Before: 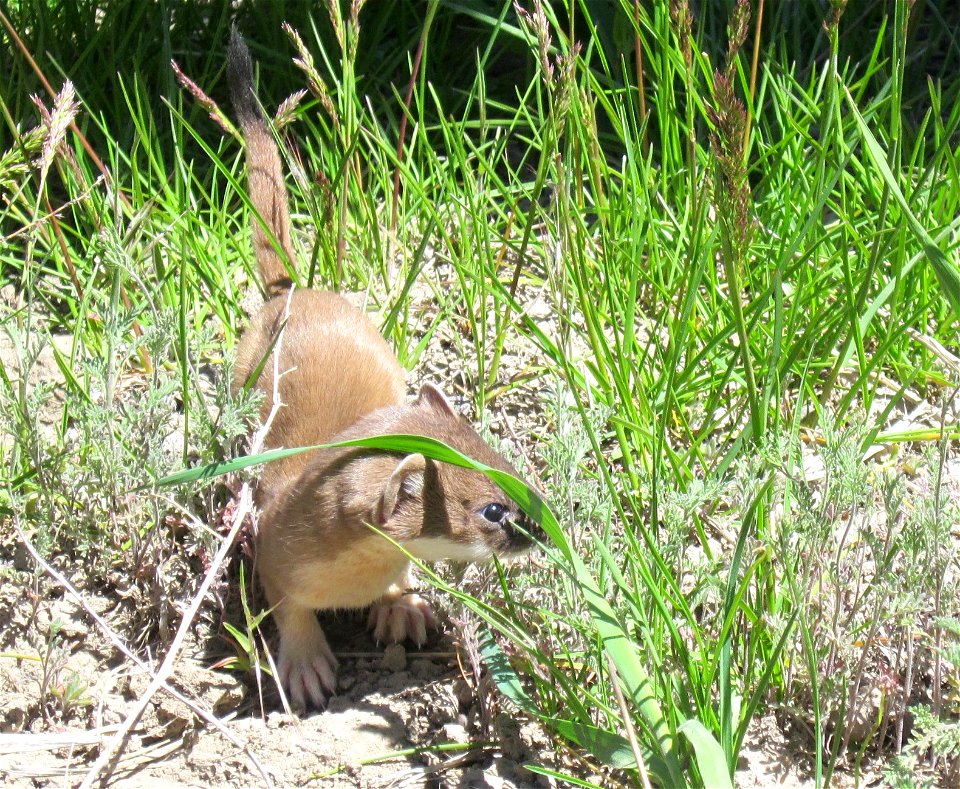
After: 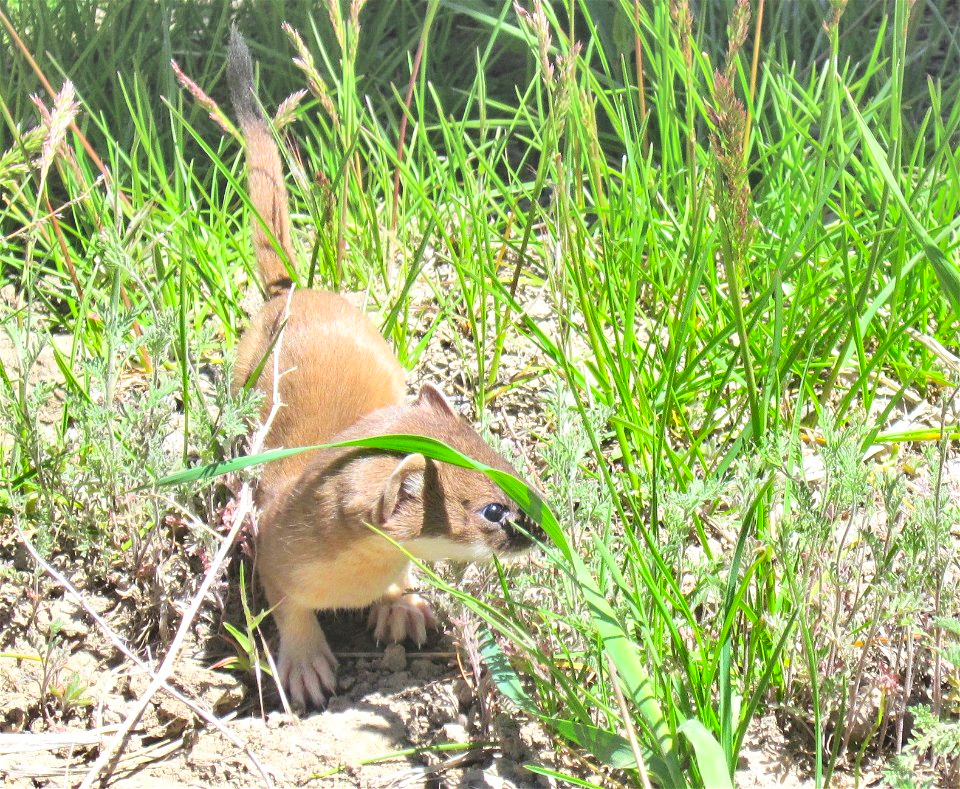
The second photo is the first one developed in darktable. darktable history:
shadows and highlights: radius 103.04, shadows 50.76, highlights -63.93, soften with gaussian
contrast brightness saturation: brightness 0.996
